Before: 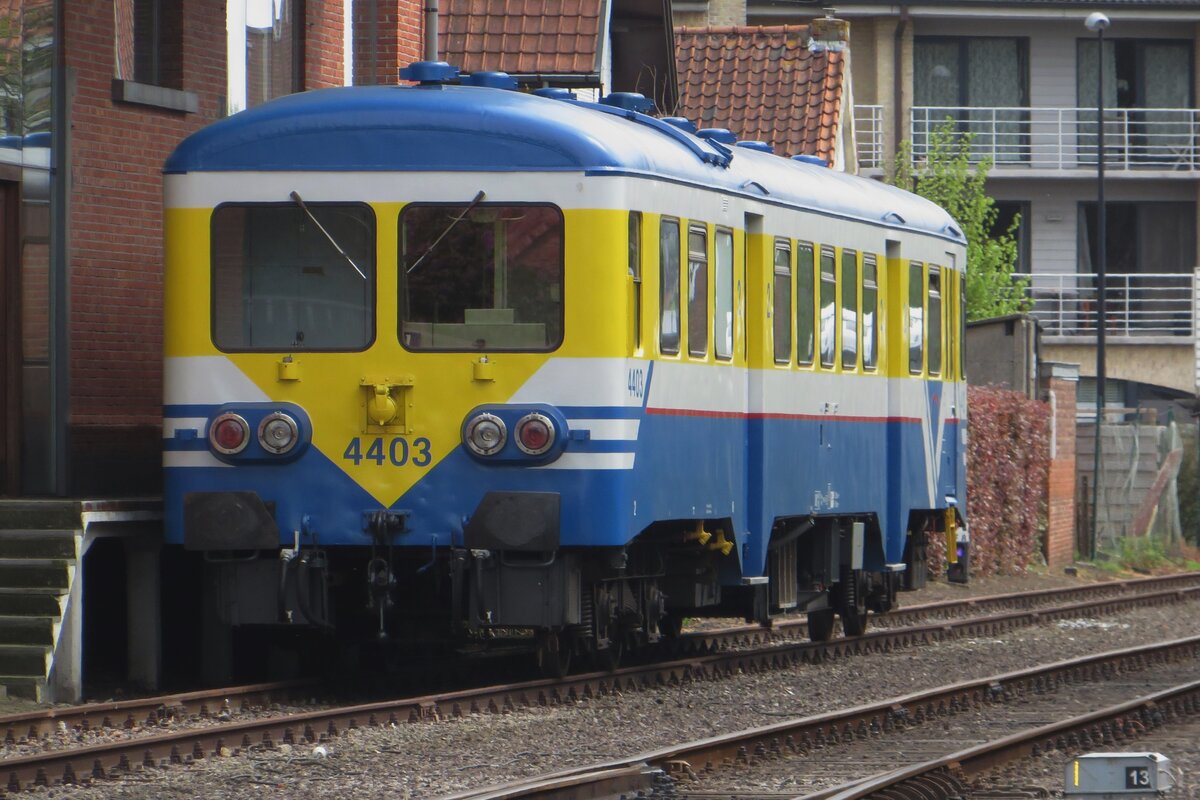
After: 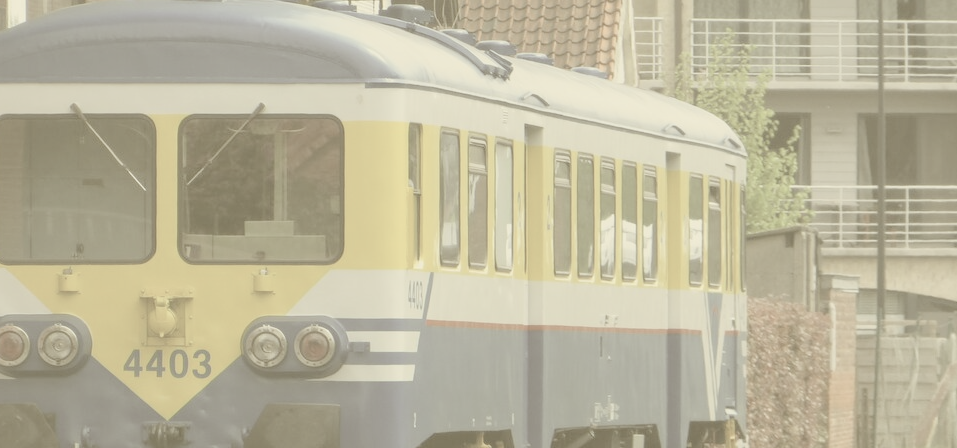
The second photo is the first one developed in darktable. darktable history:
local contrast: detail 116%
crop: left 18.376%, top 11.095%, right 1.828%, bottom 32.845%
contrast brightness saturation: contrast -0.304, brightness 0.735, saturation -0.765
color correction: highlights a* -1.4, highlights b* 10.42, shadows a* 0.379, shadows b* 19.43
